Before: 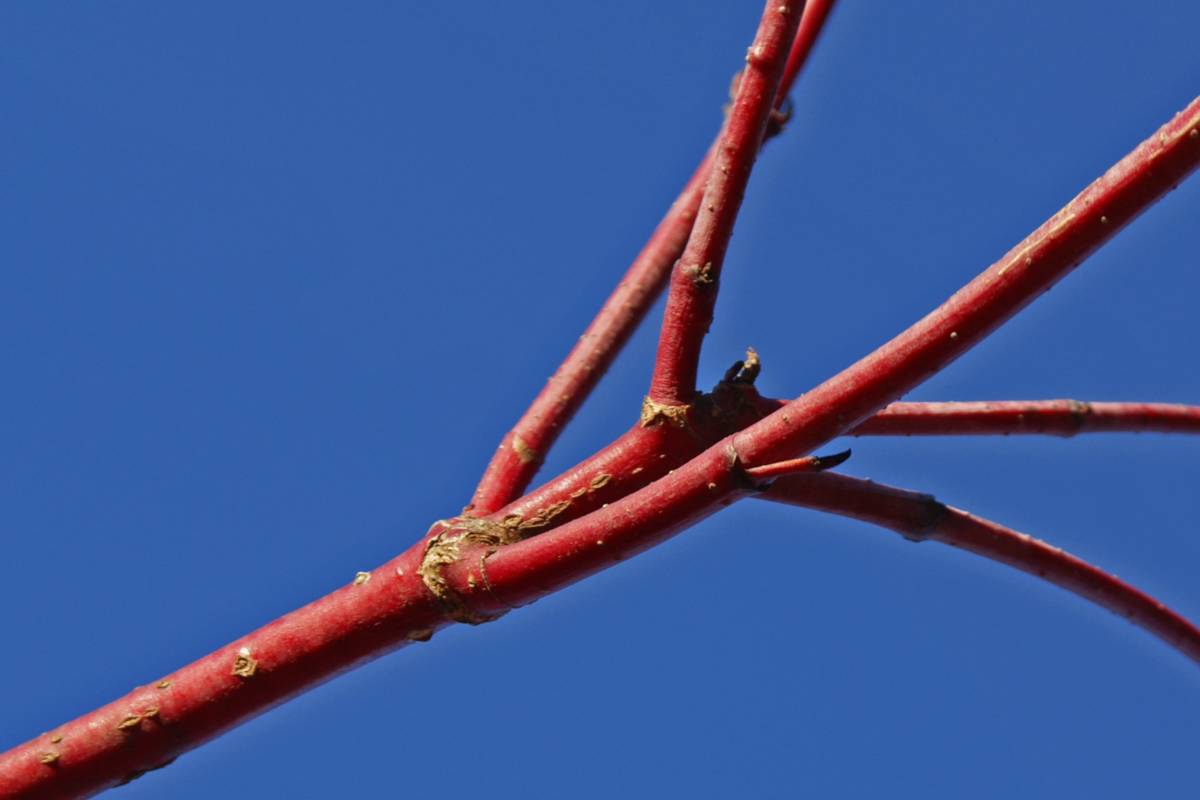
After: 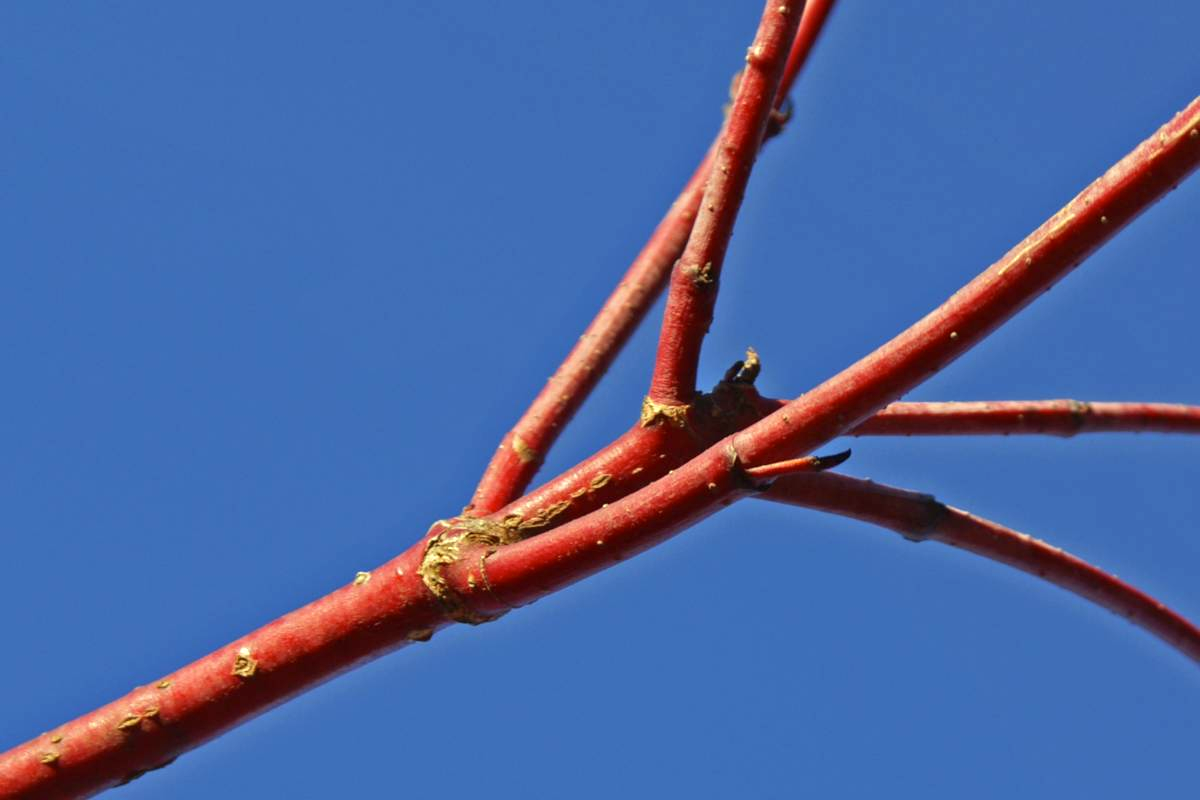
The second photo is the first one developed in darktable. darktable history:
exposure: exposure 0.403 EV, compensate exposure bias true, compensate highlight preservation false
color correction: highlights a* -5.89, highlights b* 11.38
